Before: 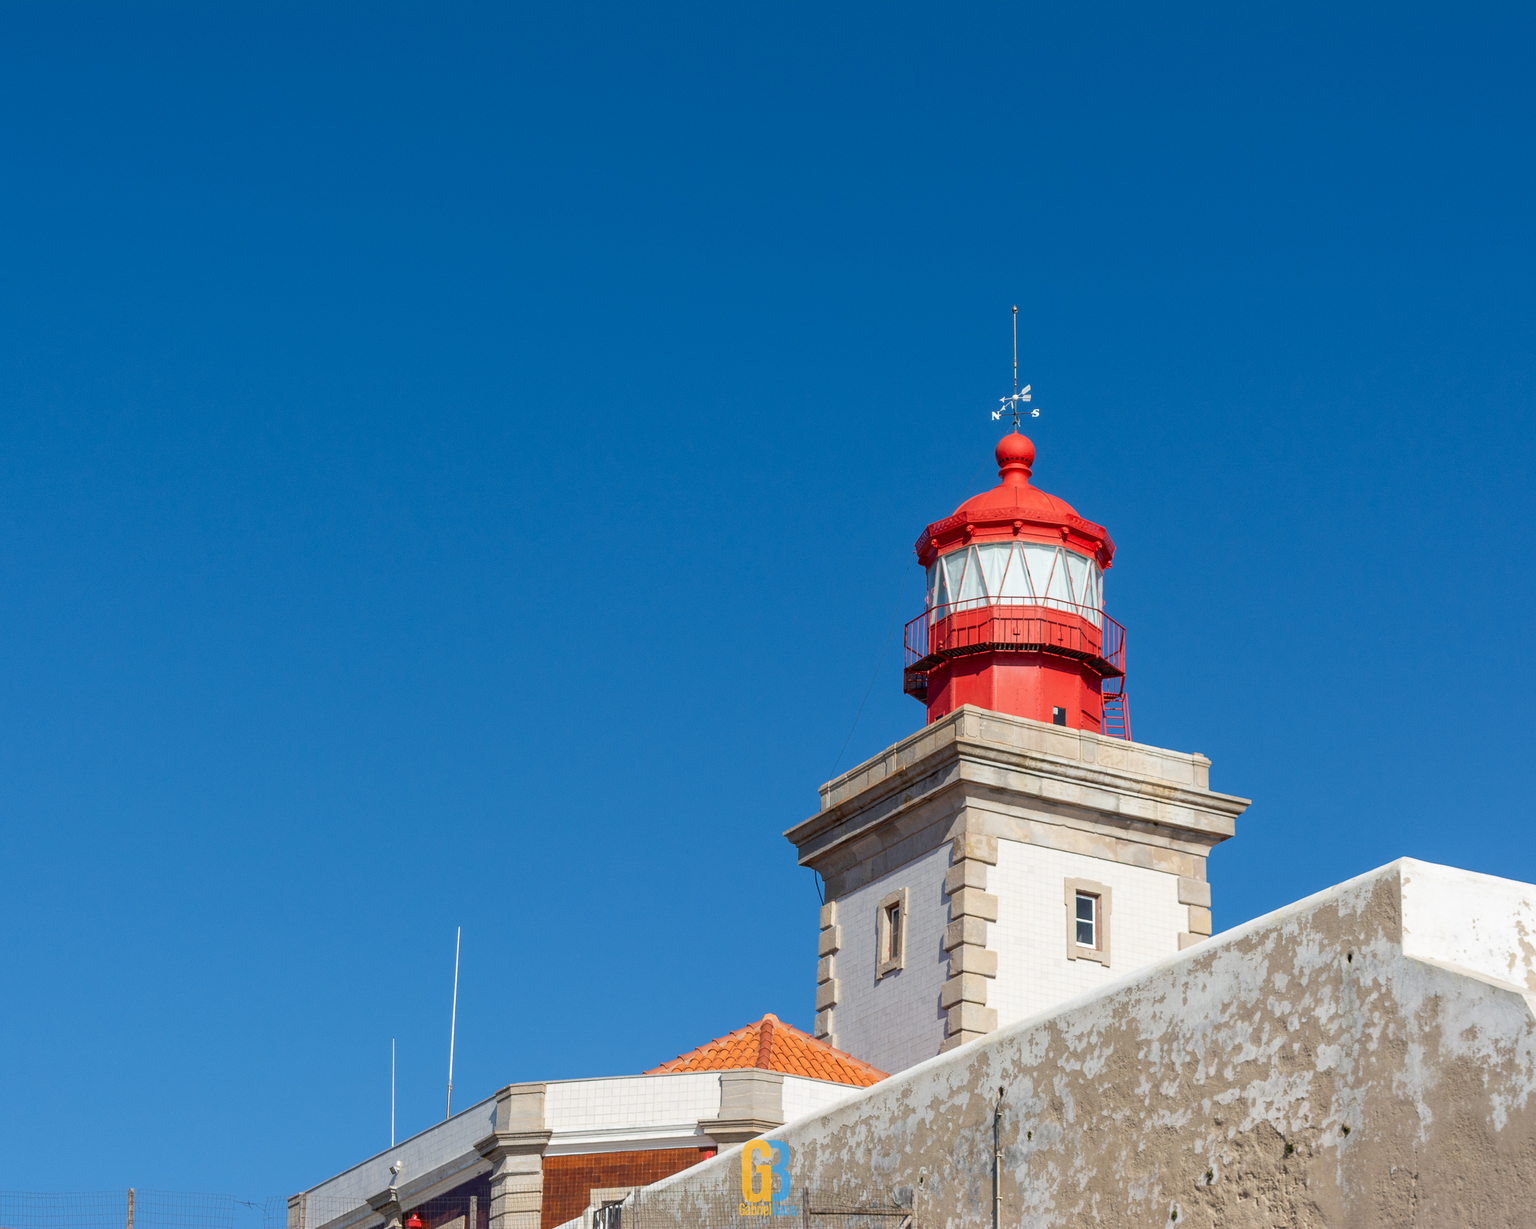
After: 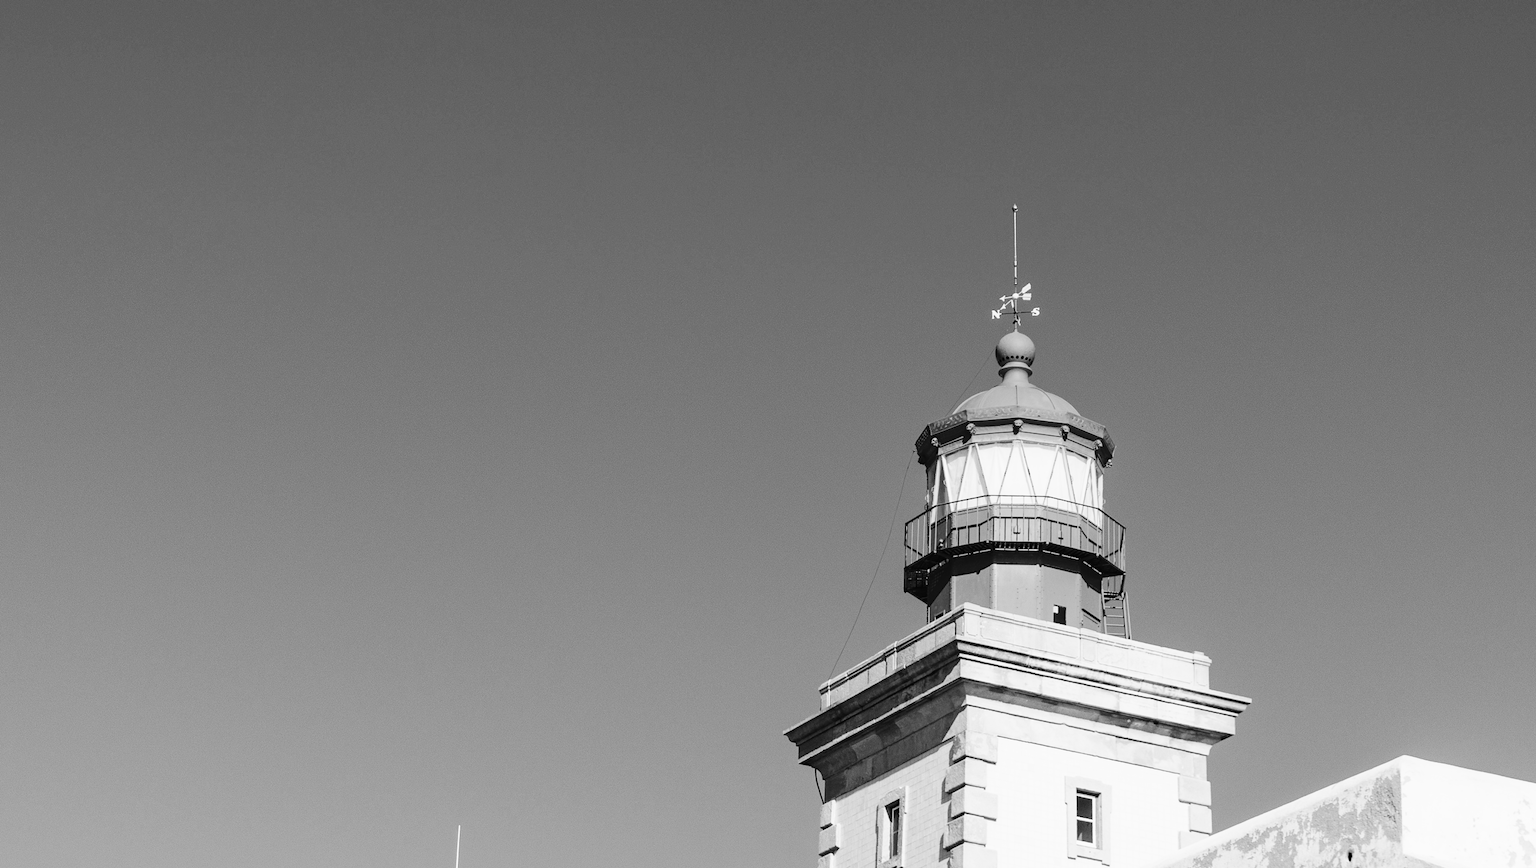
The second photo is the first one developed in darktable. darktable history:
crop and rotate: top 8.293%, bottom 20.996%
contrast brightness saturation: contrast 0.26, brightness 0.02, saturation 0.87
monochrome: size 3.1
tone equalizer: on, module defaults
color correction: highlights a* -10.04, highlights b* -10.37
tone curve: curves: ch0 [(0, 0.014) (0.12, 0.096) (0.386, 0.49) (0.54, 0.684) (0.751, 0.855) (0.89, 0.943) (0.998, 0.989)]; ch1 [(0, 0) (0.133, 0.099) (0.437, 0.41) (0.5, 0.5) (0.517, 0.536) (0.548, 0.575) (0.582, 0.631) (0.627, 0.688) (0.836, 0.868) (1, 1)]; ch2 [(0, 0) (0.374, 0.341) (0.456, 0.443) (0.478, 0.49) (0.501, 0.5) (0.528, 0.538) (0.55, 0.6) (0.572, 0.63) (0.702, 0.765) (1, 1)], color space Lab, independent channels, preserve colors none
